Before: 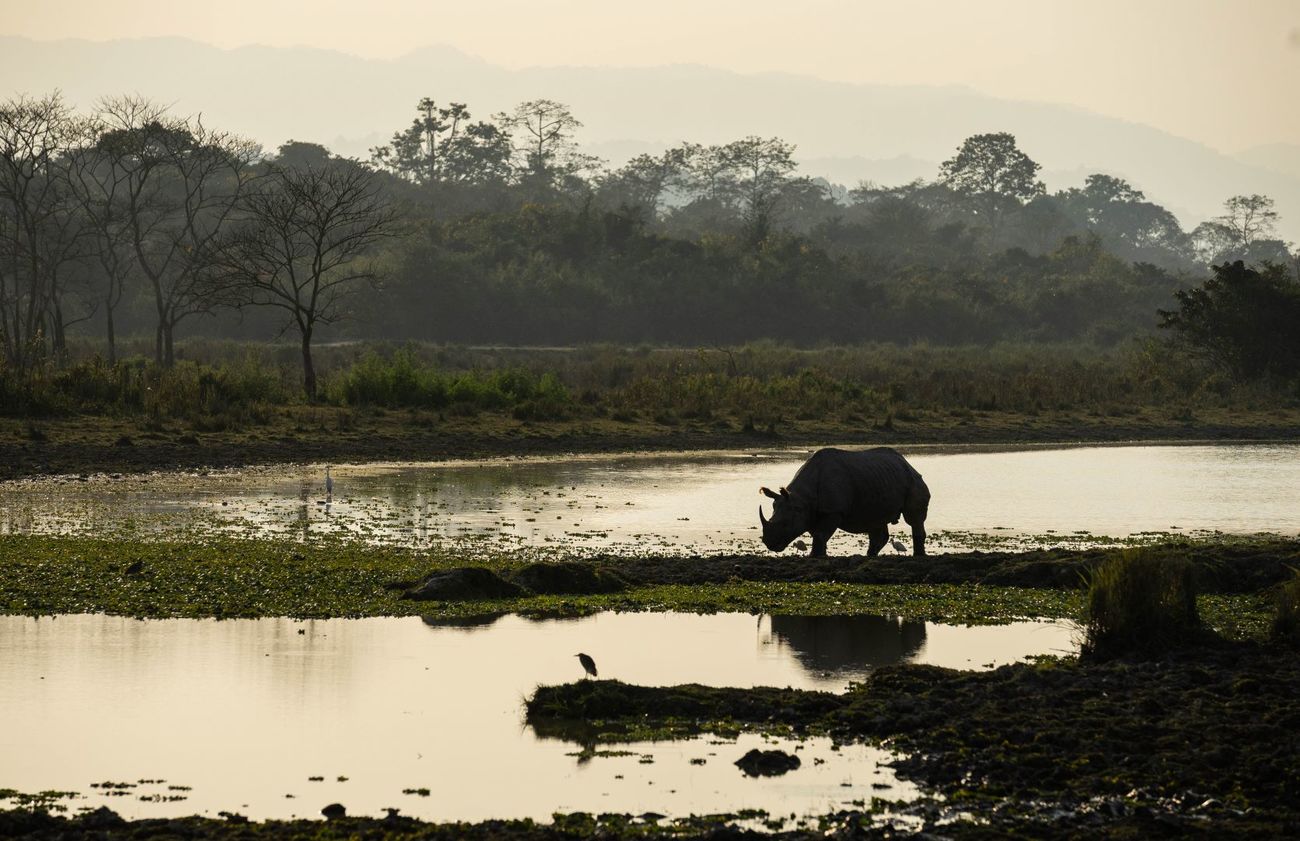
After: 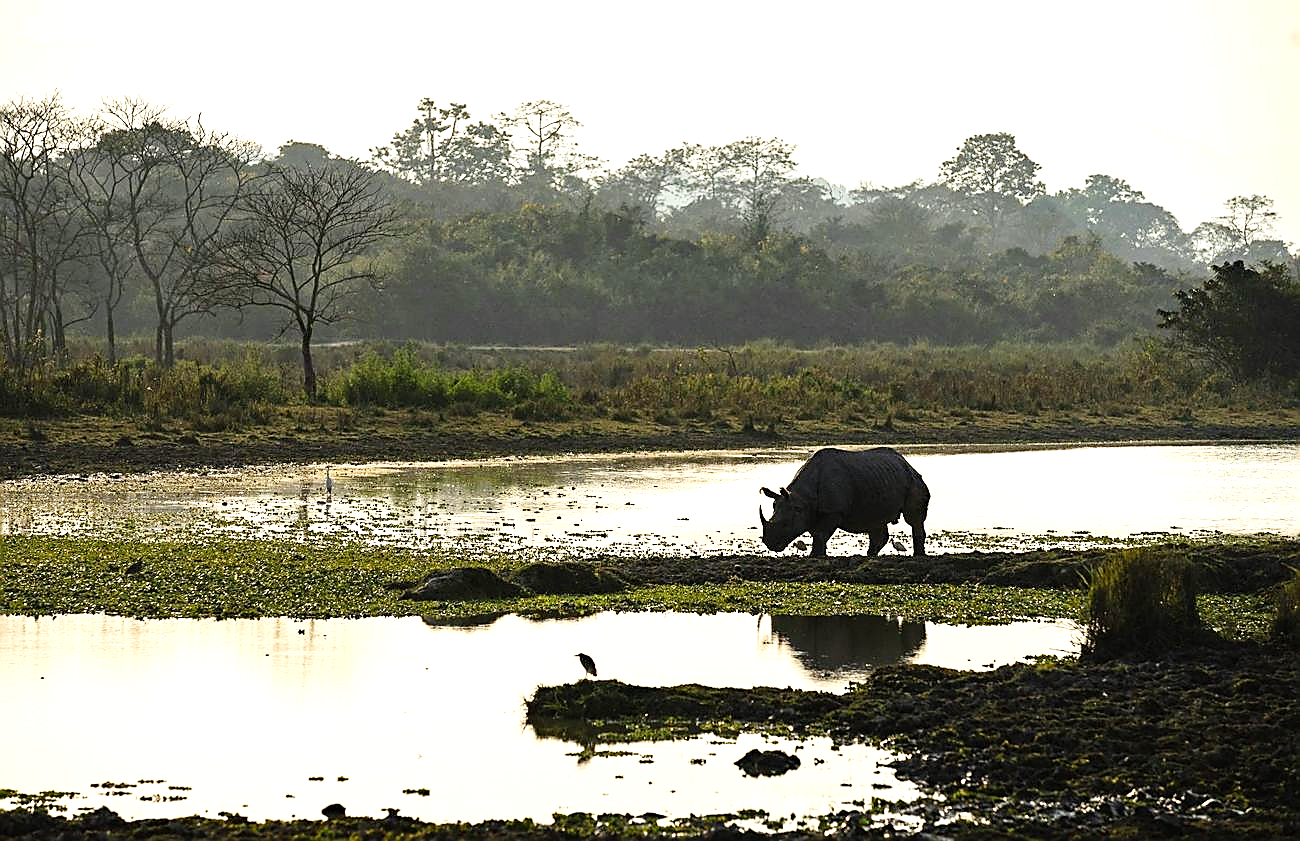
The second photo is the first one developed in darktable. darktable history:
sharpen: radius 1.384, amount 1.264, threshold 0.787
haze removal: compatibility mode true, adaptive false
exposure: black level correction 0, exposure 1.012 EV, compensate exposure bias true, compensate highlight preservation false
tone curve: curves: ch0 [(0, 0) (0.003, 0.019) (0.011, 0.019) (0.025, 0.026) (0.044, 0.043) (0.069, 0.066) (0.1, 0.095) (0.136, 0.133) (0.177, 0.181) (0.224, 0.233) (0.277, 0.302) (0.335, 0.375) (0.399, 0.452) (0.468, 0.532) (0.543, 0.609) (0.623, 0.695) (0.709, 0.775) (0.801, 0.865) (0.898, 0.932) (1, 1)], preserve colors none
